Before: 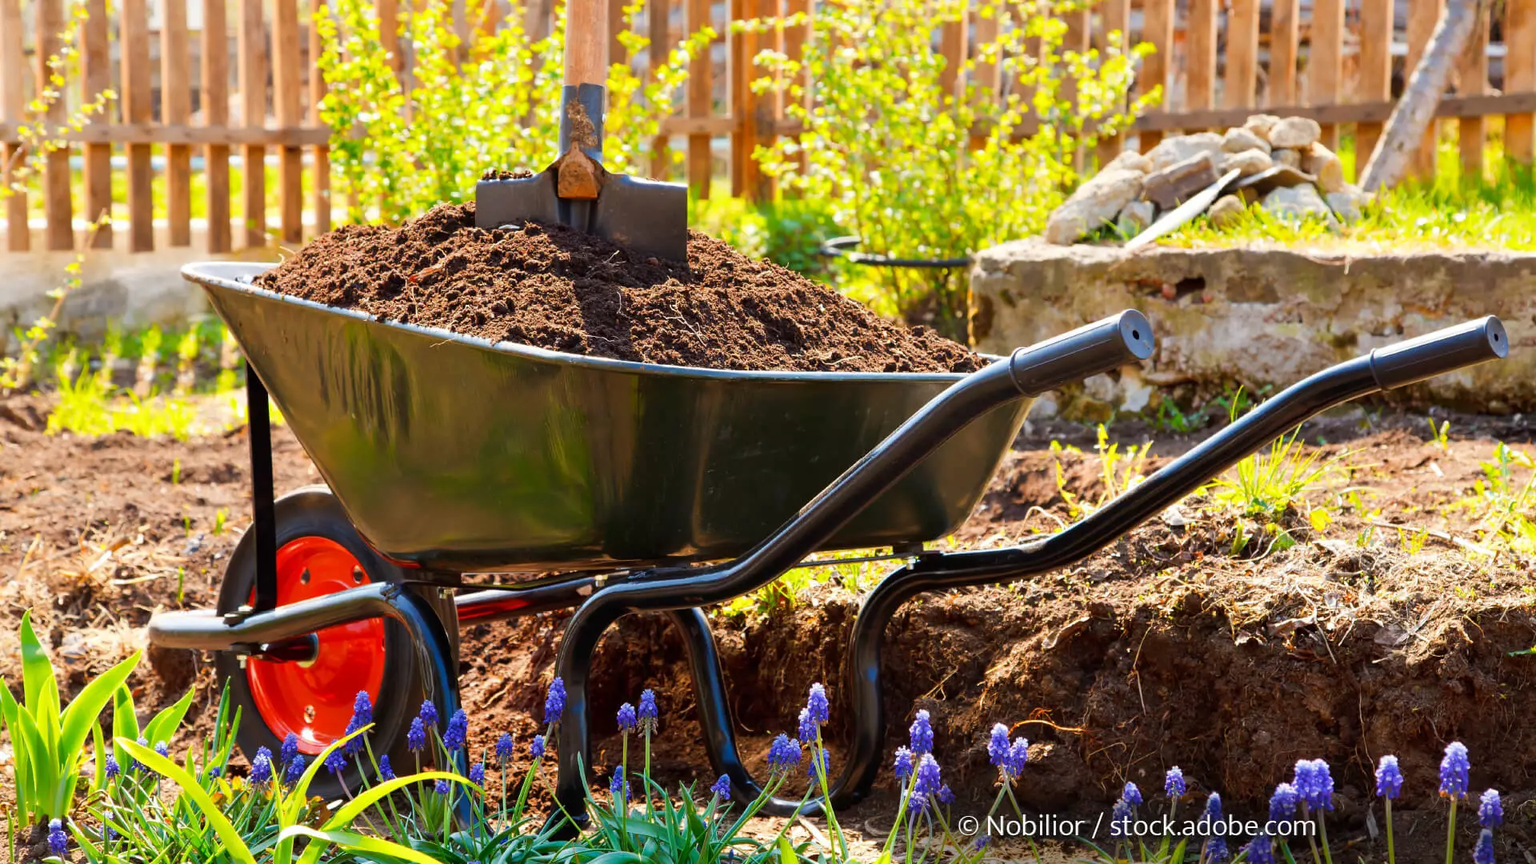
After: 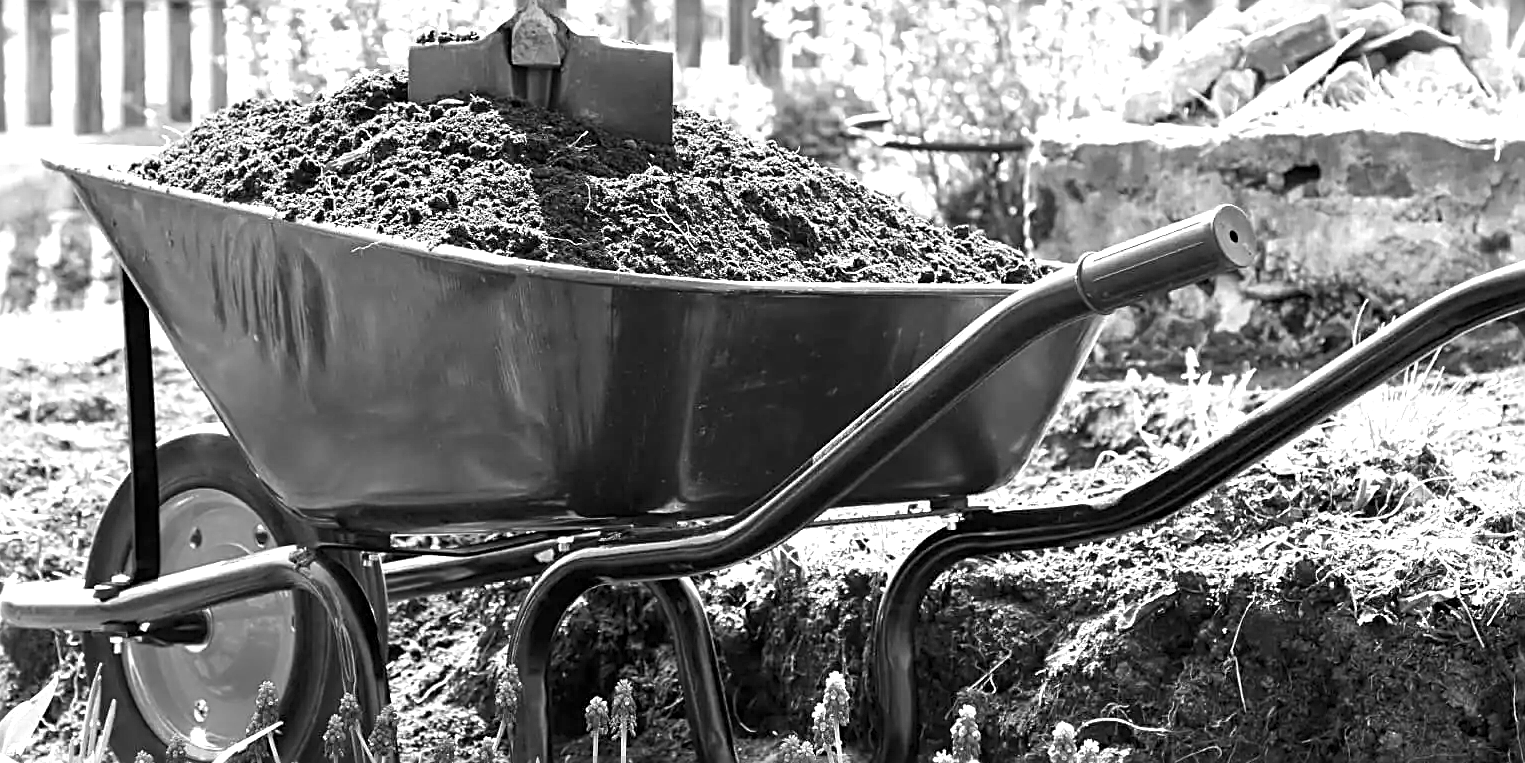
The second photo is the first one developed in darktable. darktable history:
crop: left 9.712%, top 16.928%, right 10.845%, bottom 12.332%
white balance: red 0.925, blue 1.046
sharpen: radius 2.531, amount 0.628
exposure: black level correction 0, exposure 0.9 EV, compensate exposure bias true, compensate highlight preservation false
monochrome: a 1.94, b -0.638
local contrast: highlights 100%, shadows 100%, detail 120%, midtone range 0.2
contrast brightness saturation: saturation -0.05
